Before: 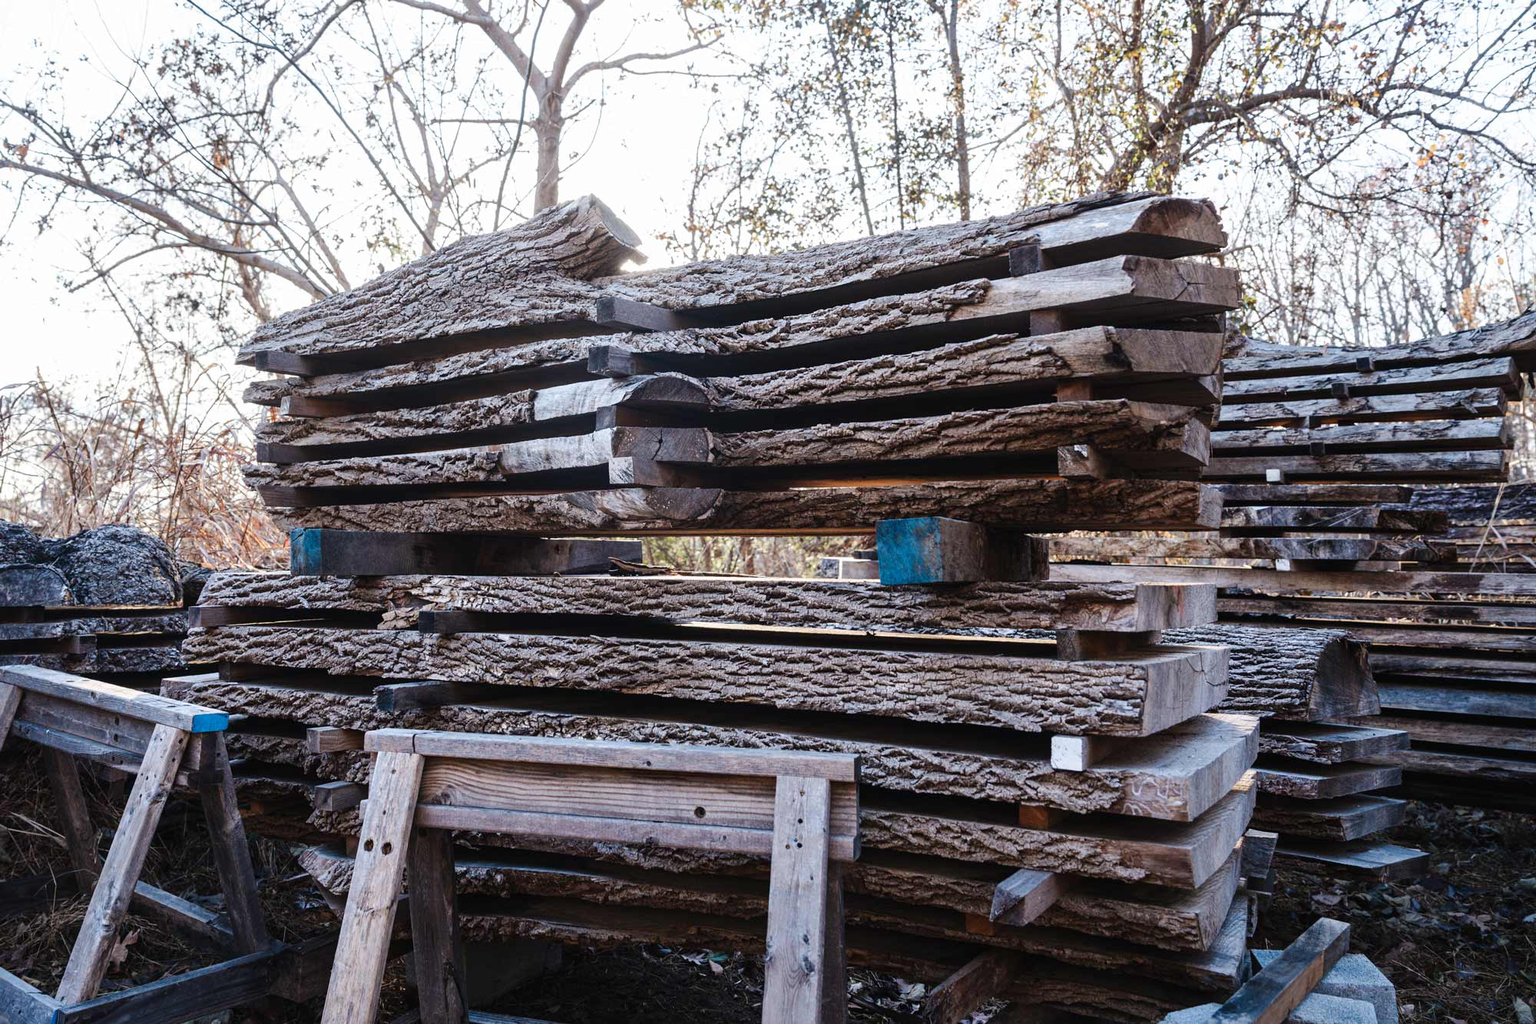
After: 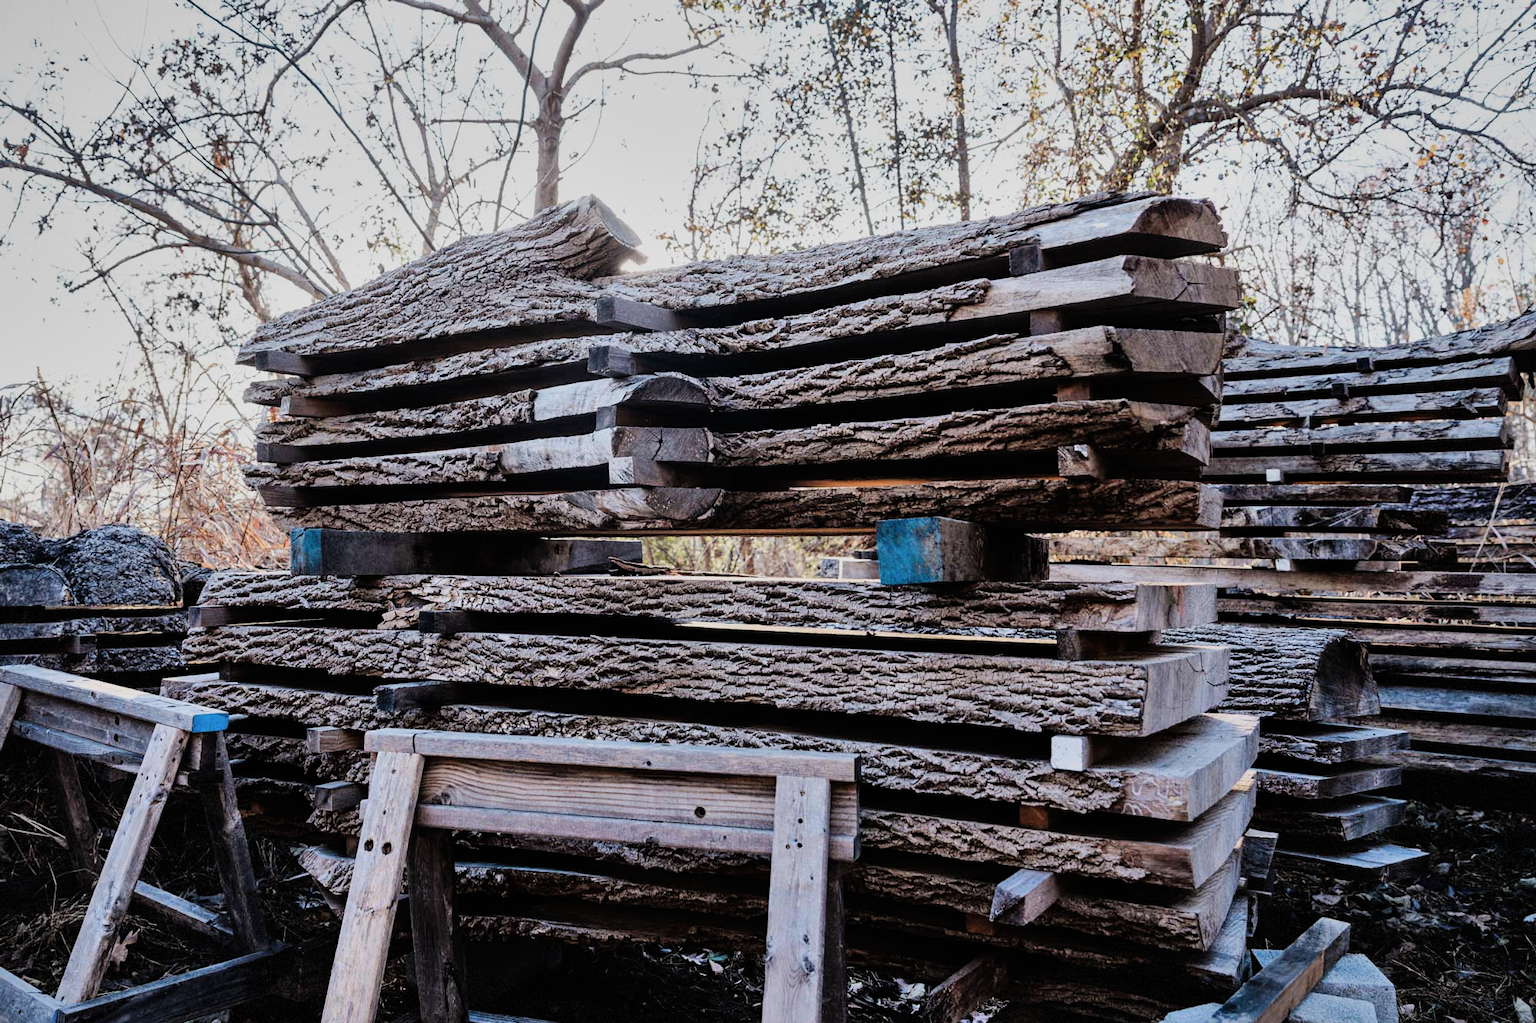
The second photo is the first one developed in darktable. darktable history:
filmic rgb: threshold 3 EV, hardness 4.17, latitude 50%, contrast 1.1, preserve chrominance max RGB, color science v6 (2022), contrast in shadows safe, contrast in highlights safe, enable highlight reconstruction true
vignetting: fall-off start 85%, fall-off radius 80%, brightness -0.182, saturation -0.3, width/height ratio 1.219, dithering 8-bit output, unbound false
shadows and highlights: shadows 40, highlights -54, highlights color adjustment 46%, low approximation 0.01, soften with gaussian
